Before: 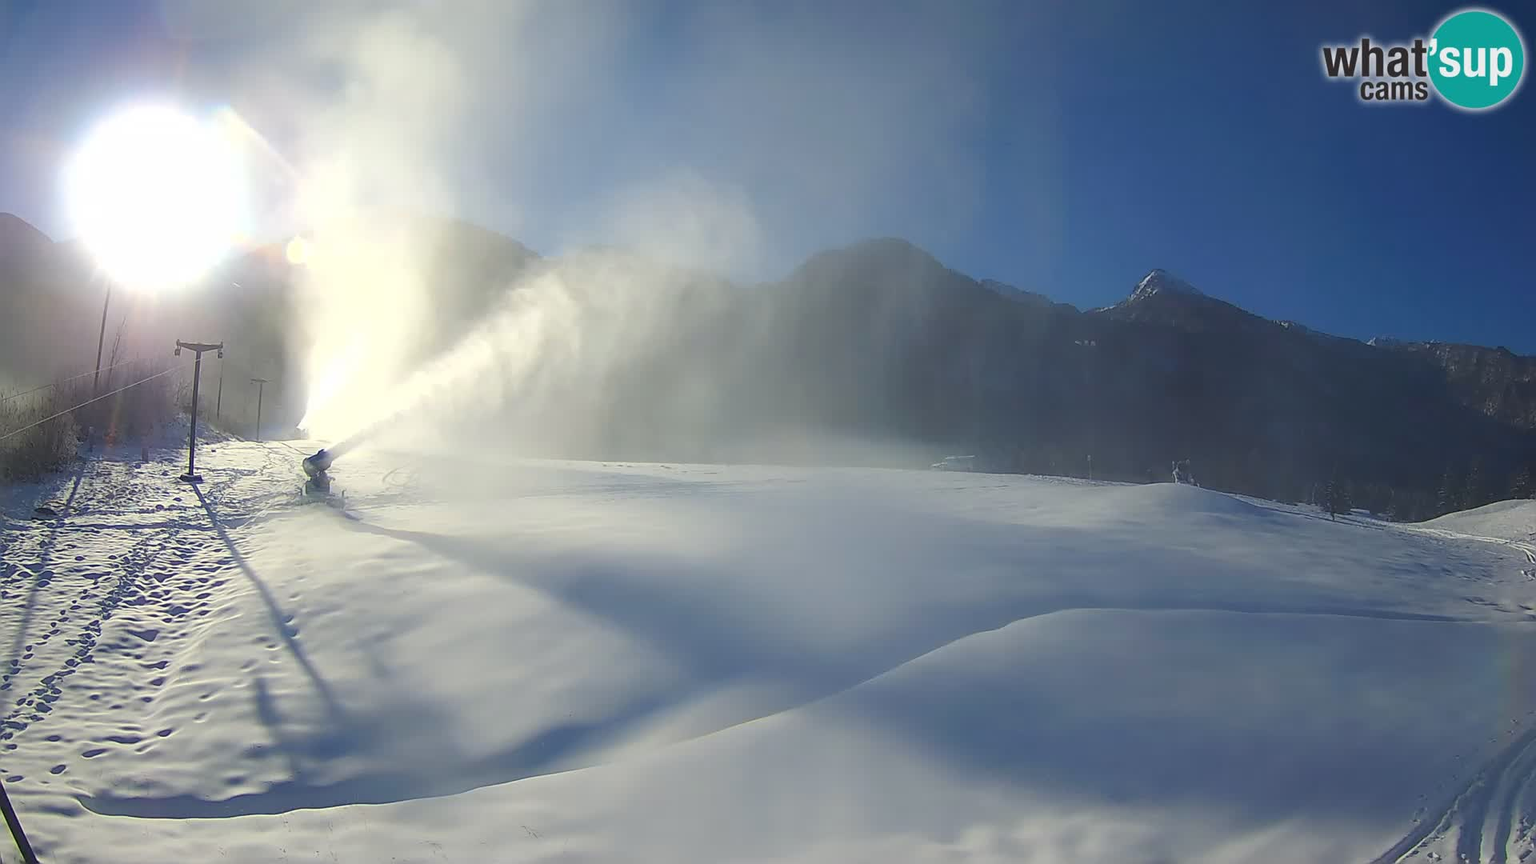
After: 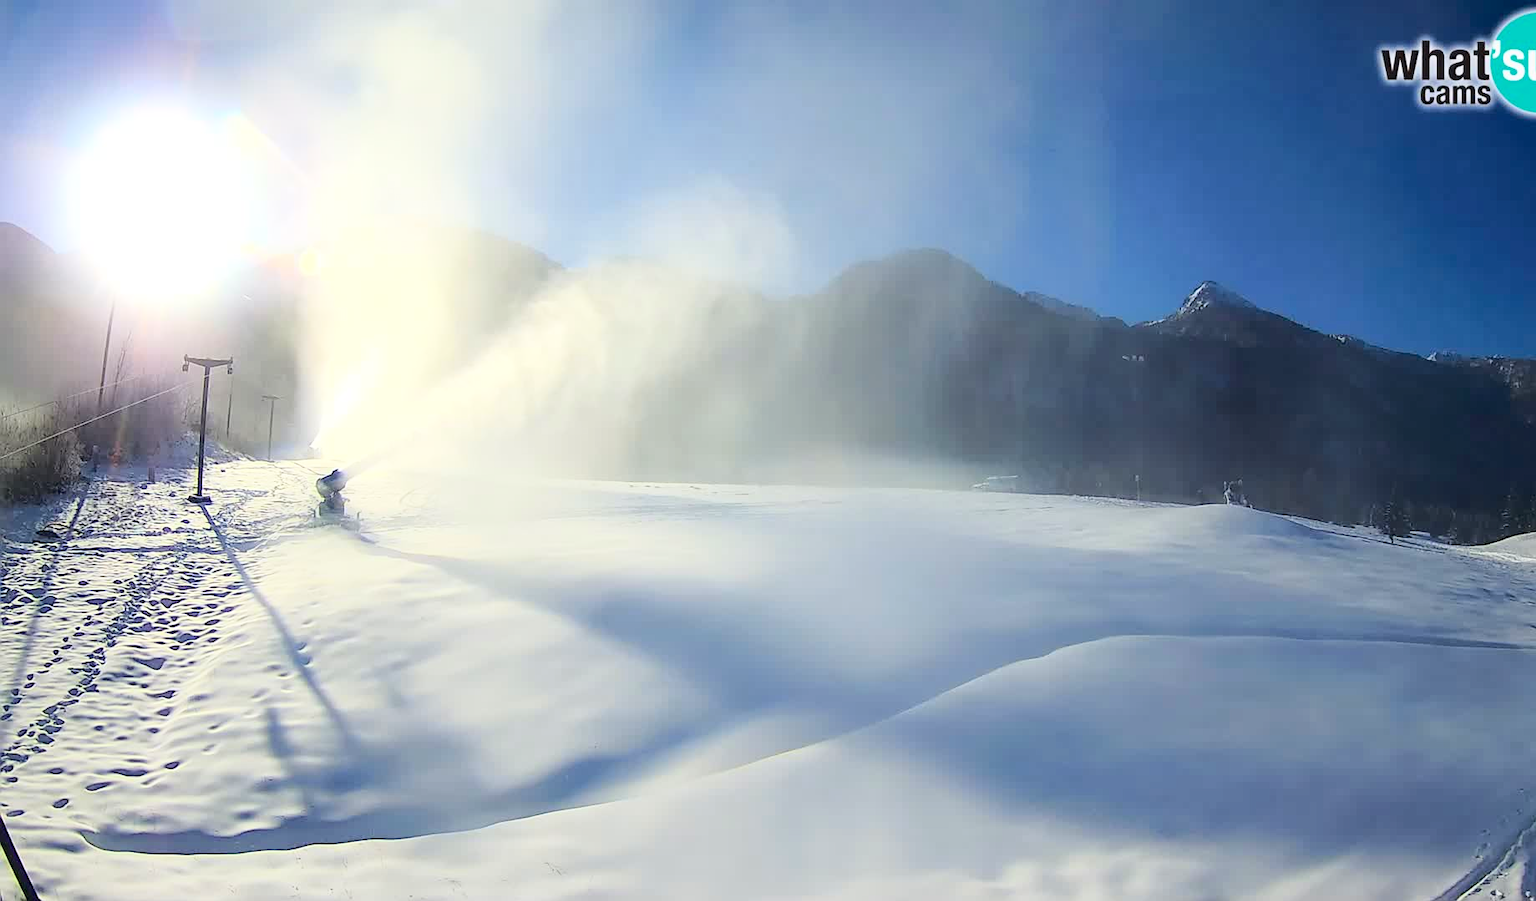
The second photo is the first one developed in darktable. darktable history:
crop: right 4.21%, bottom 0.035%
base curve: curves: ch0 [(0, 0) (0.028, 0.03) (0.121, 0.232) (0.46, 0.748) (0.859, 0.968) (1, 1)]
exposure: black level correction 0.013, compensate highlight preservation false
